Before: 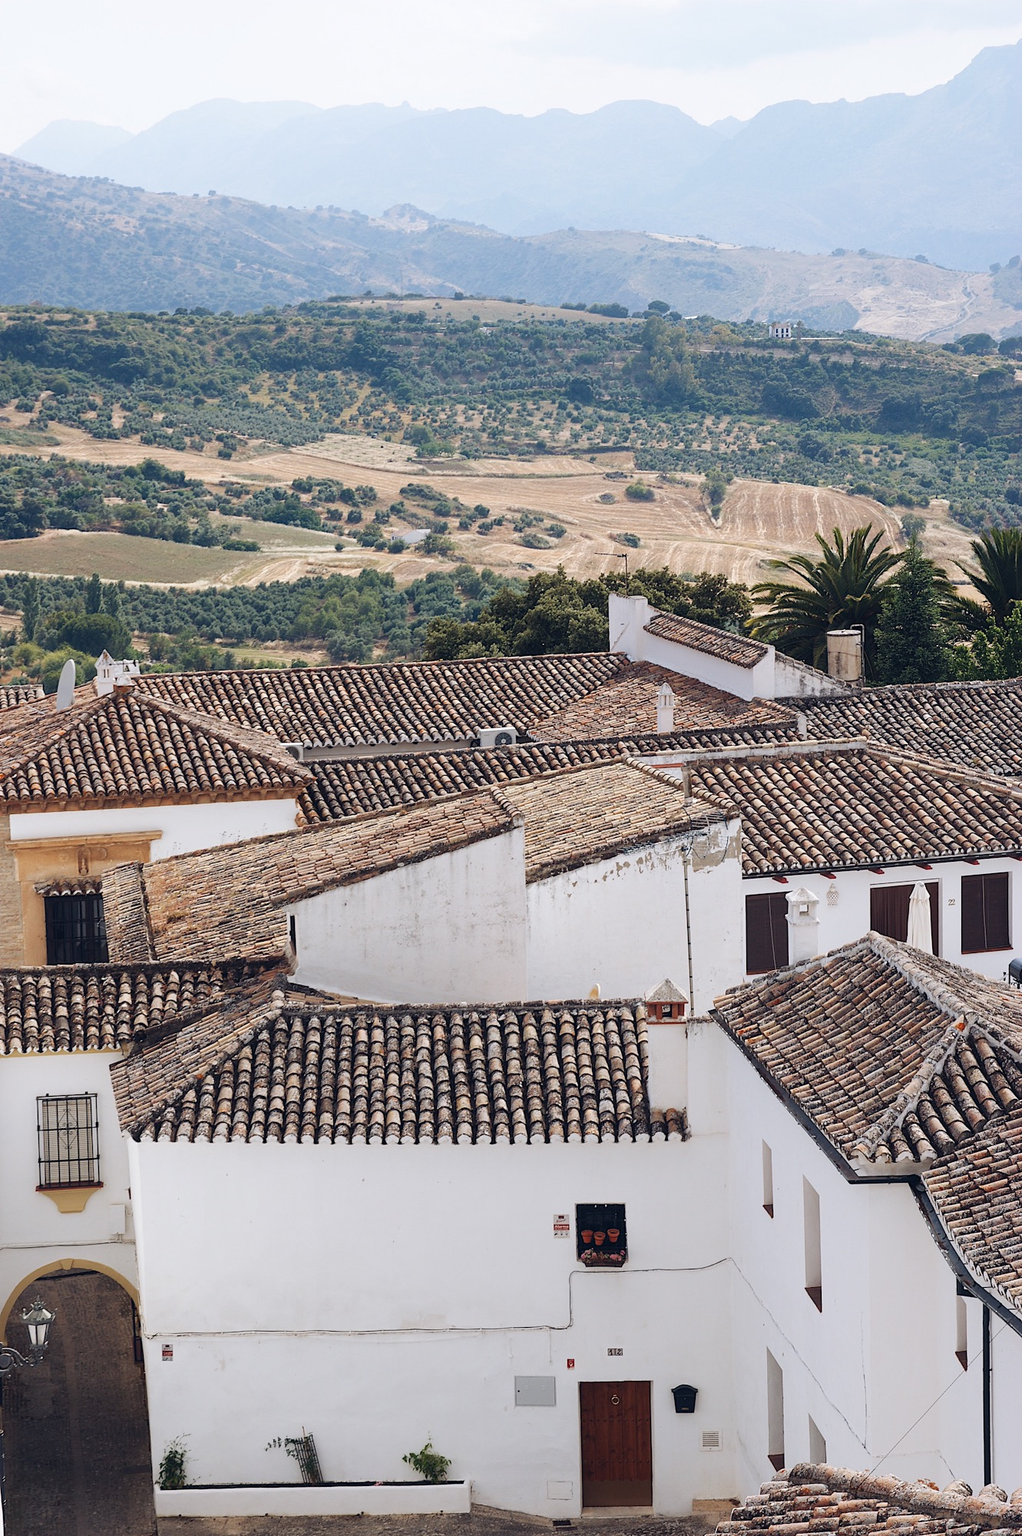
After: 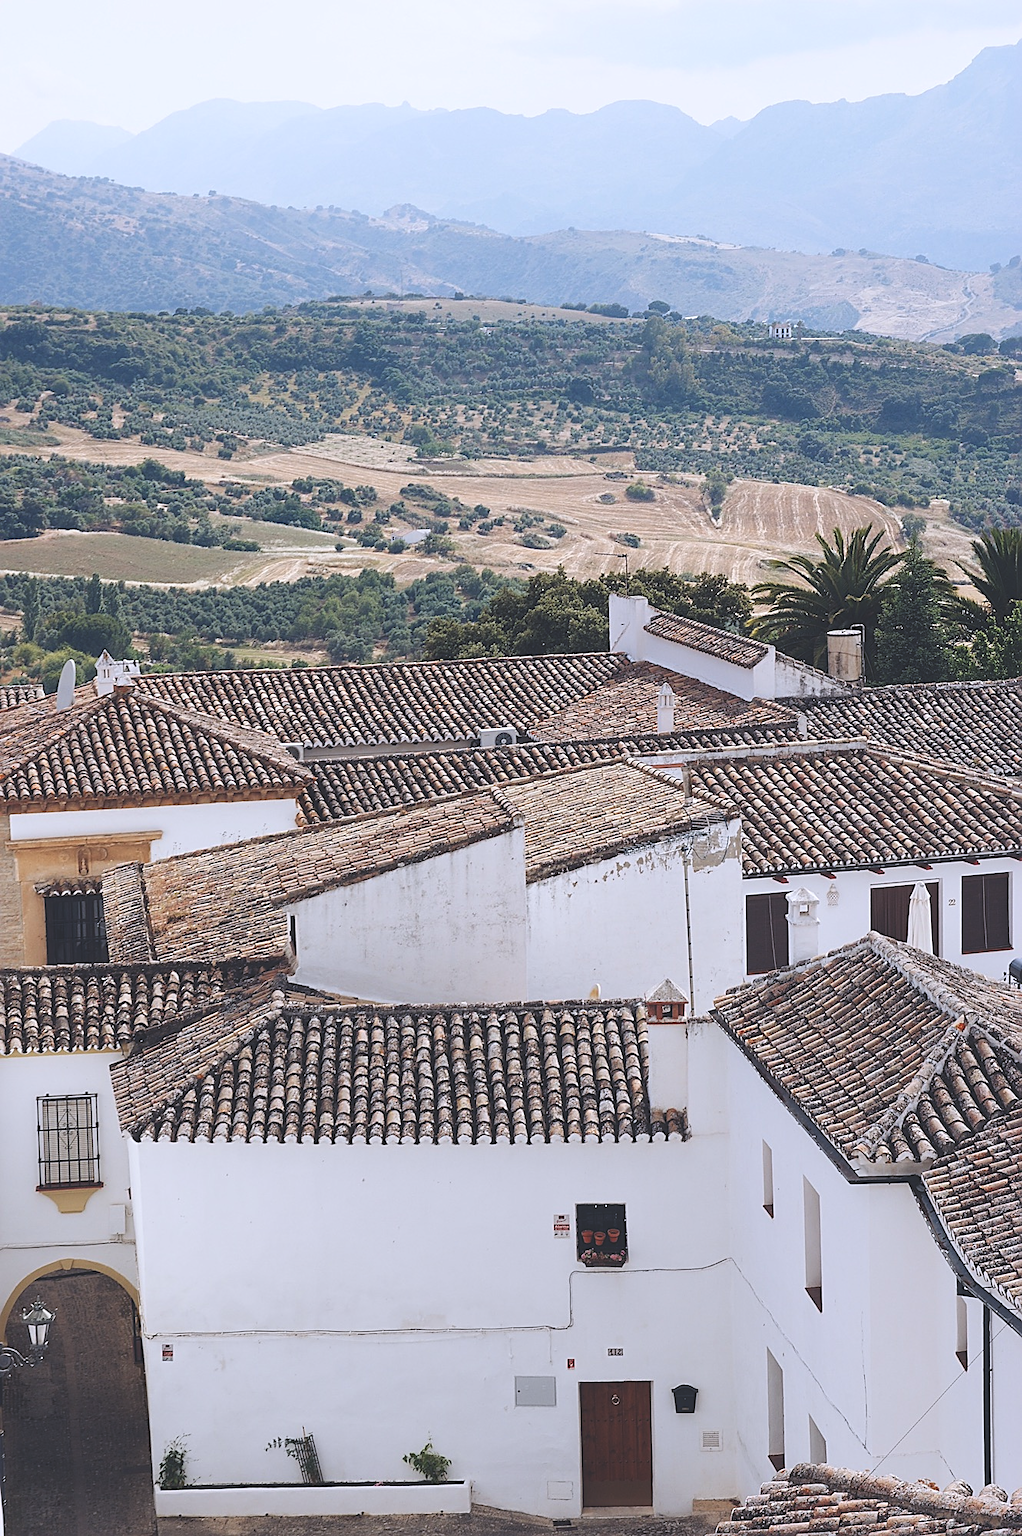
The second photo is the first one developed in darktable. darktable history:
exposure: black level correction -0.023, exposure -0.039 EV, compensate highlight preservation false
white balance: red 0.984, blue 1.059
tone equalizer: on, module defaults
sharpen: on, module defaults
